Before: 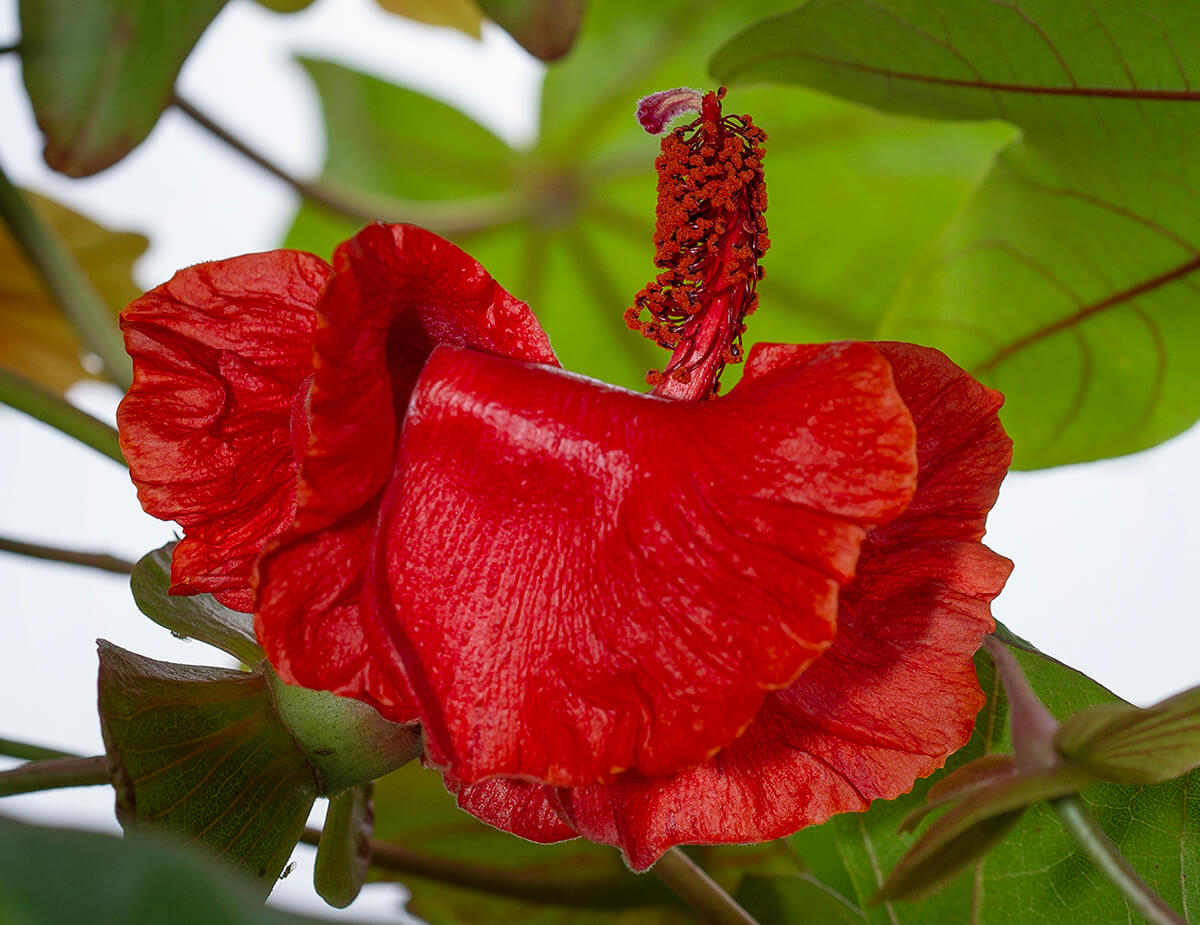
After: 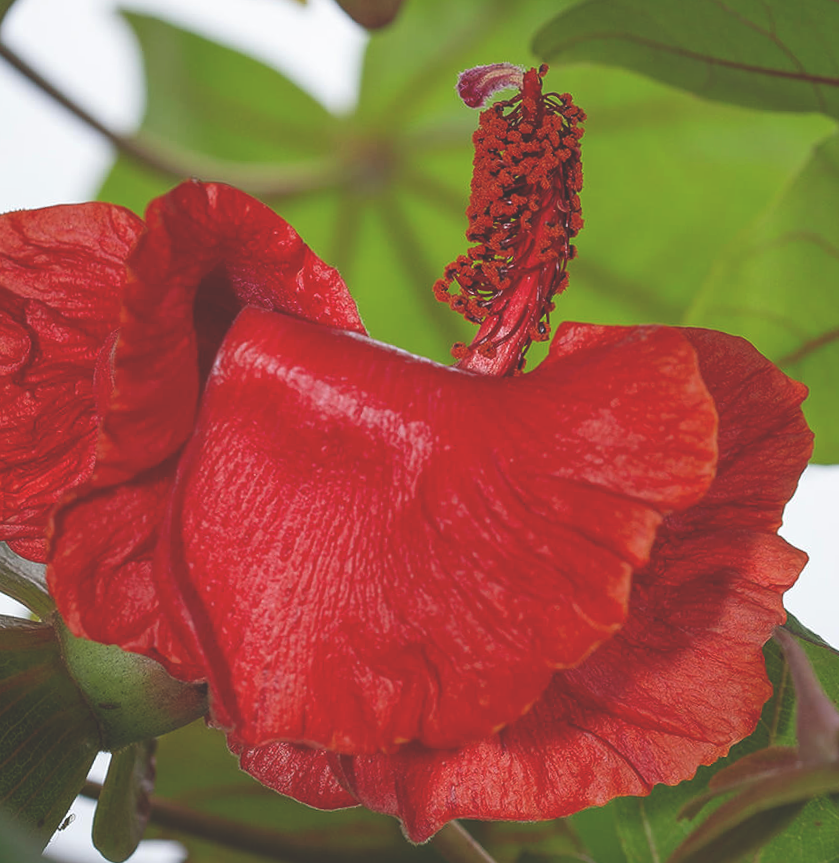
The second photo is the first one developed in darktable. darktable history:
crop and rotate: angle -3.21°, left 14.249%, top 0.023%, right 10.774%, bottom 0.029%
exposure: black level correction -0.03, compensate highlight preservation false
